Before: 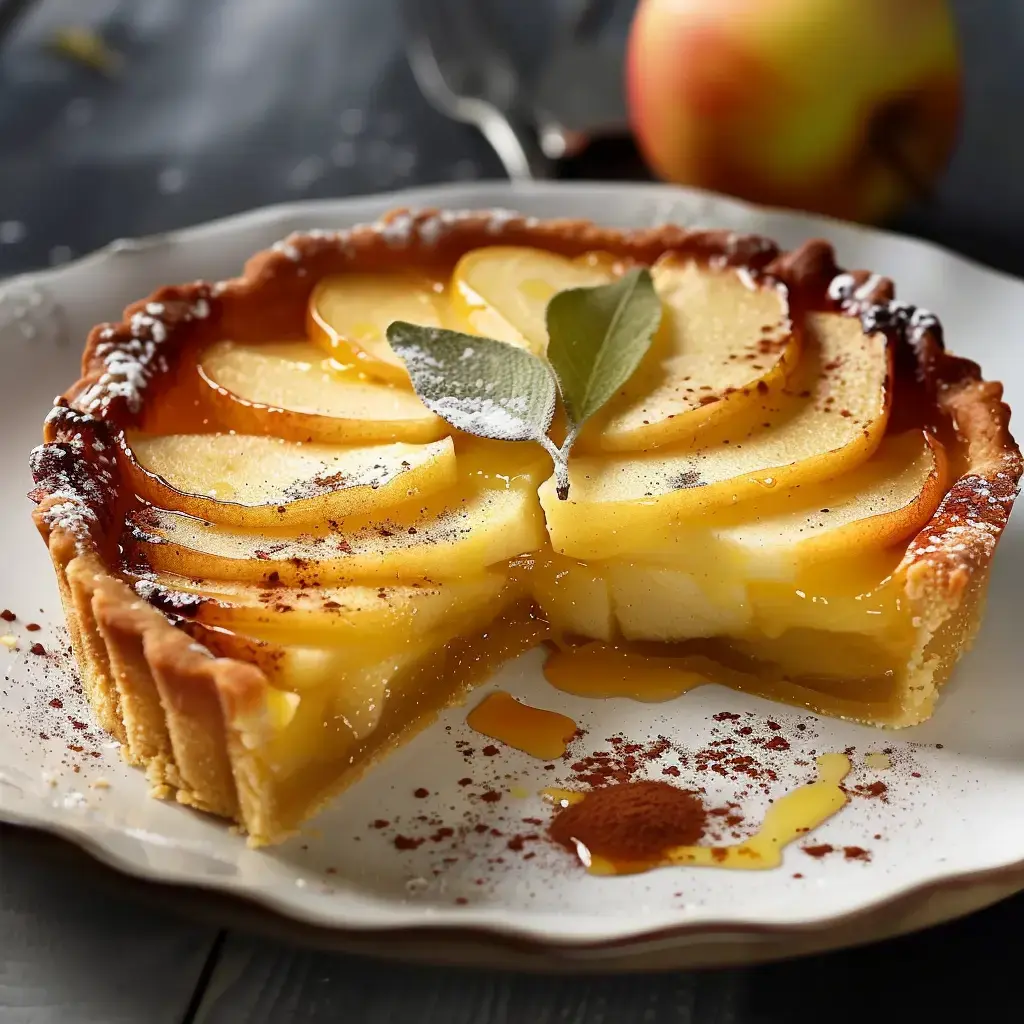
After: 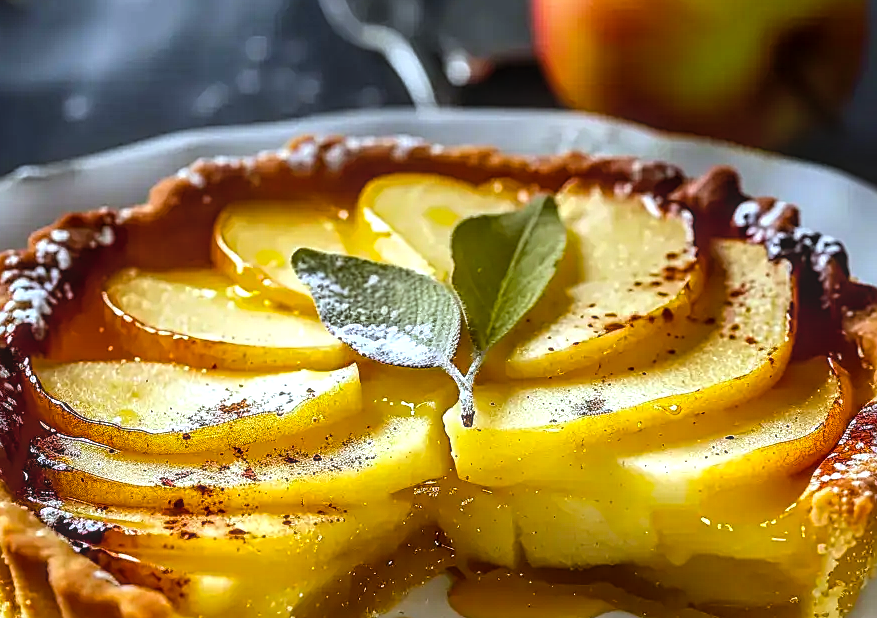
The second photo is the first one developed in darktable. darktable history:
exposure: exposure 0.02 EV, compensate highlight preservation false
tone equalizer: -8 EV -0.417 EV, -7 EV -0.389 EV, -6 EV -0.333 EV, -5 EV -0.222 EV, -3 EV 0.222 EV, -2 EV 0.333 EV, -1 EV 0.389 EV, +0 EV 0.417 EV, edges refinement/feathering 500, mask exposure compensation -1.57 EV, preserve details no
sharpen: on, module defaults
white balance: red 0.924, blue 1.095
local contrast: highlights 0%, shadows 0%, detail 133%
color balance rgb: perceptual saturation grading › global saturation 25%, global vibrance 20%
crop and rotate: left 9.345%, top 7.22%, right 4.982%, bottom 32.331%
